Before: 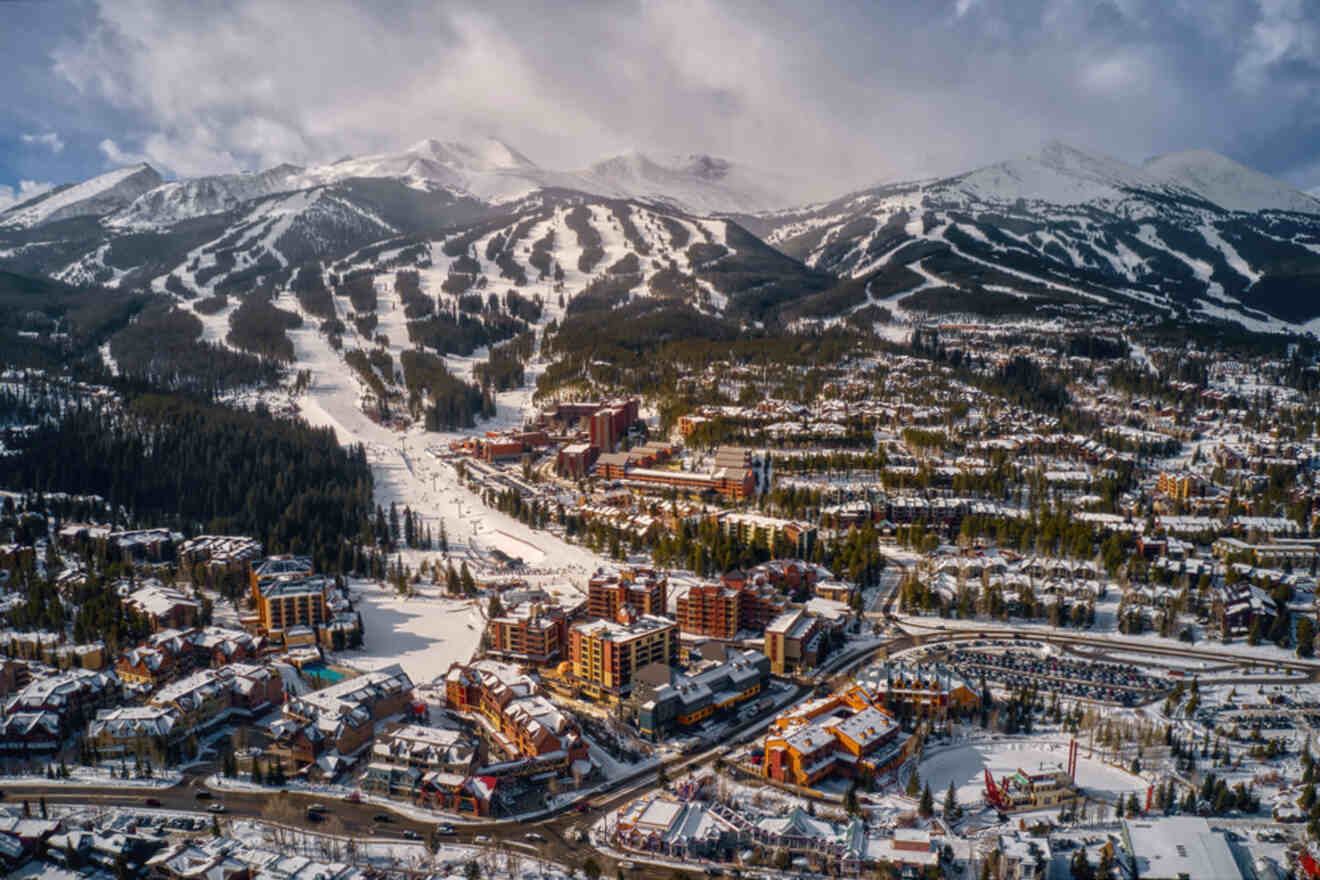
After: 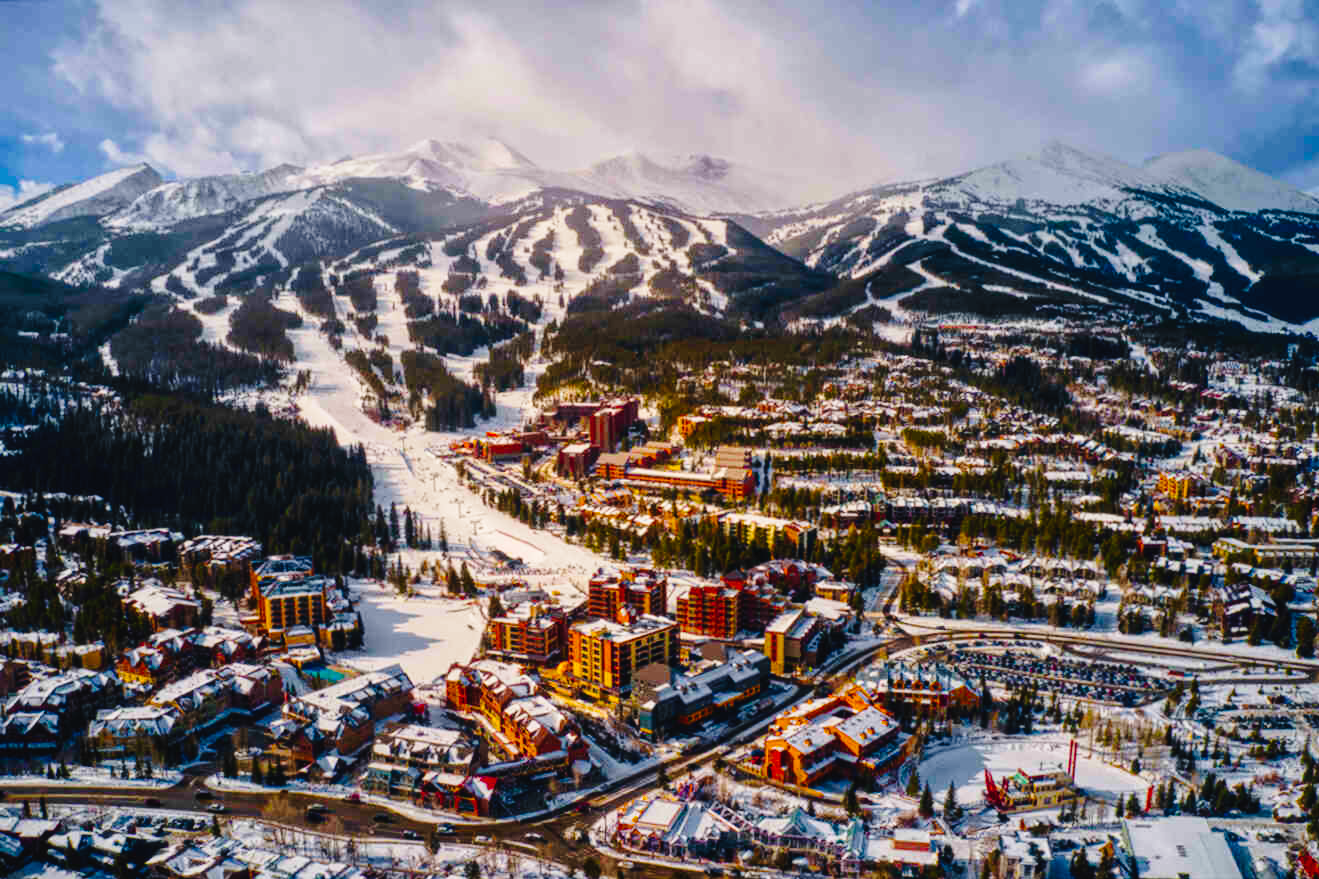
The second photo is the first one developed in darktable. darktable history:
tone curve: curves: ch0 [(0, 0.023) (0.132, 0.075) (0.256, 0.2) (0.454, 0.495) (0.708, 0.78) (0.844, 0.896) (1, 0.98)]; ch1 [(0, 0) (0.37, 0.308) (0.478, 0.46) (0.499, 0.5) (0.513, 0.508) (0.526, 0.533) (0.59, 0.612) (0.764, 0.804) (1, 1)]; ch2 [(0, 0) (0.312, 0.313) (0.461, 0.454) (0.48, 0.477) (0.503, 0.5) (0.526, 0.54) (0.564, 0.595) (0.631, 0.676) (0.713, 0.767) (0.985, 0.966)], preserve colors none
color balance rgb: perceptual saturation grading › global saturation 76.311%, perceptual saturation grading › shadows -30.62%, perceptual brilliance grading › global brilliance 2.909%, perceptual brilliance grading › highlights -3.014%, perceptual brilliance grading › shadows 3.08%
